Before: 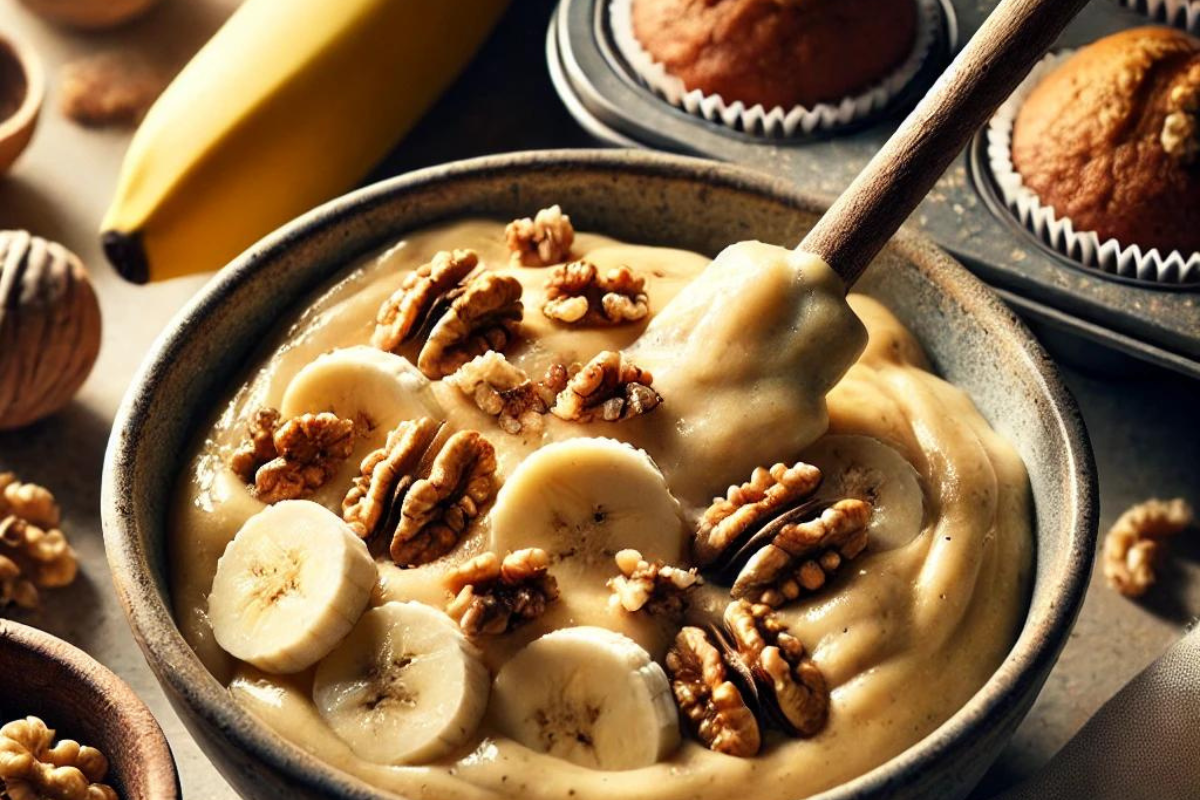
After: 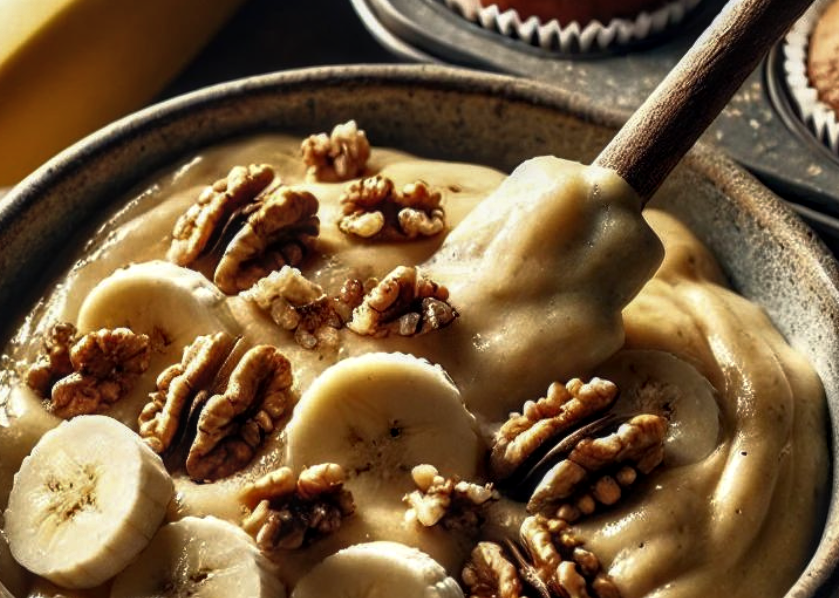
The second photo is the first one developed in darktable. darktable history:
rgb curve: curves: ch0 [(0, 0) (0.415, 0.237) (1, 1)]
crop and rotate: left 17.046%, top 10.659%, right 12.989%, bottom 14.553%
local contrast: on, module defaults
